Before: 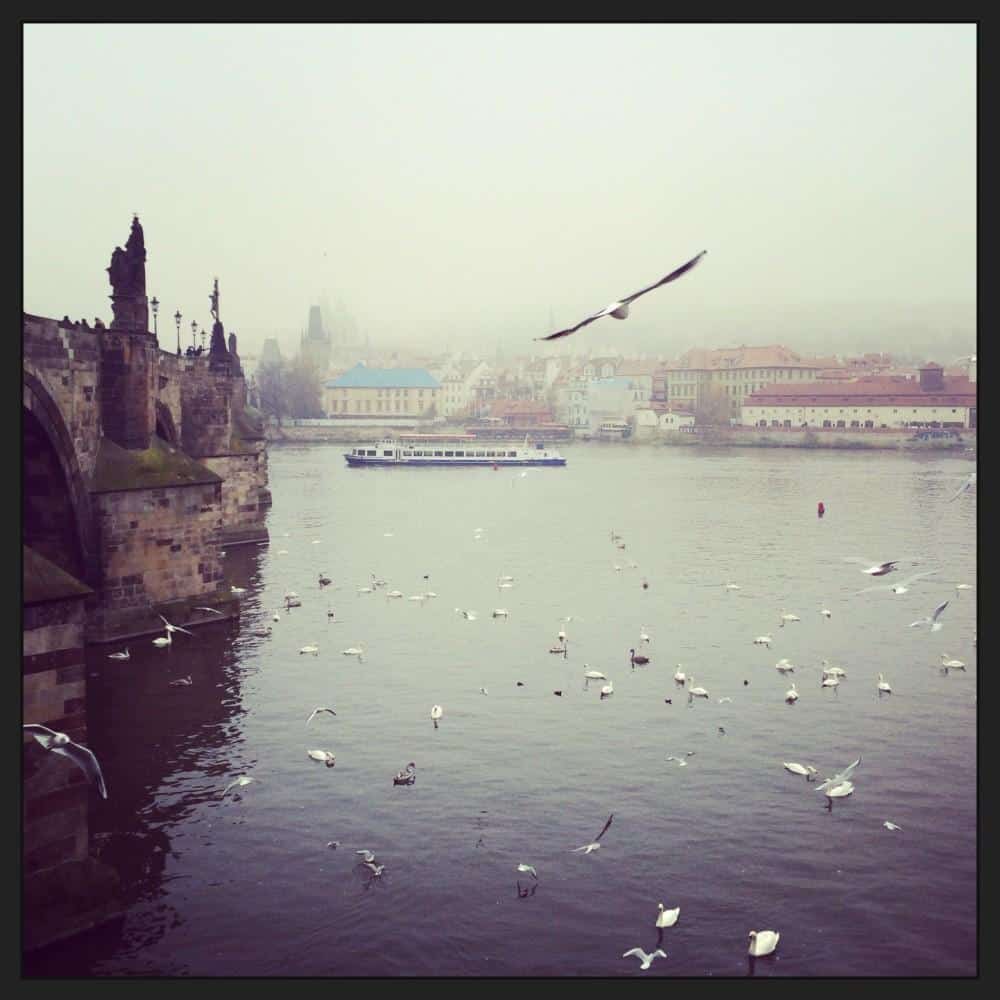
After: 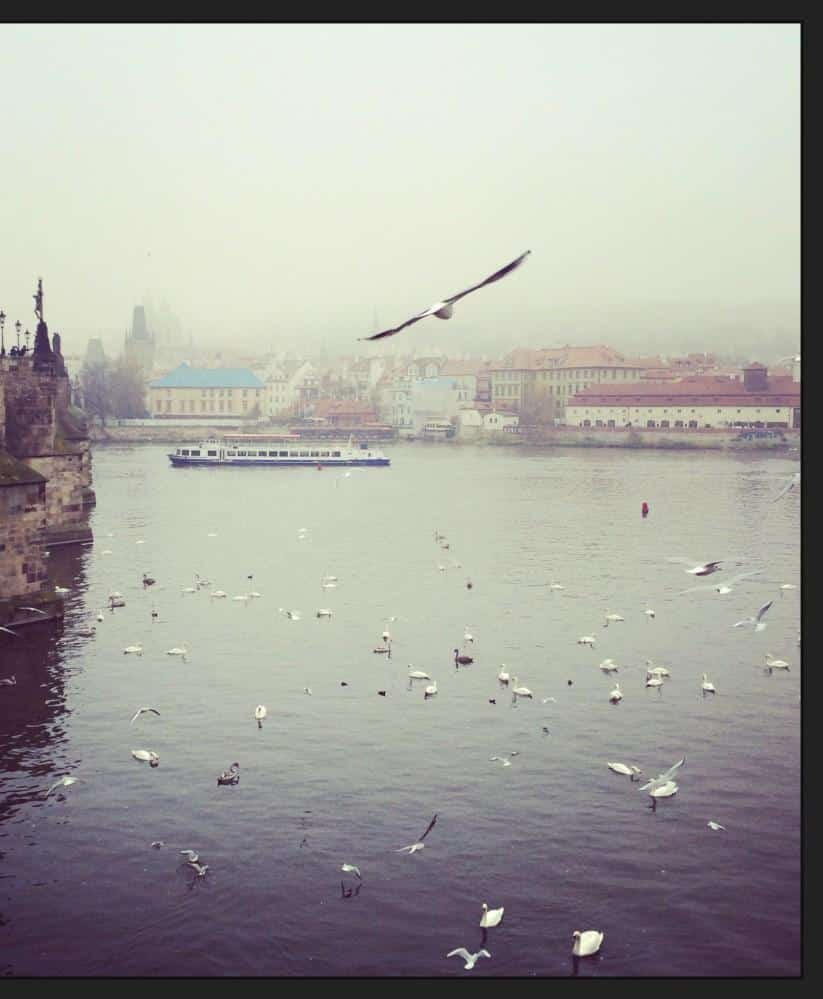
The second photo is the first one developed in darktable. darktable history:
crop: left 17.632%, bottom 0.016%
